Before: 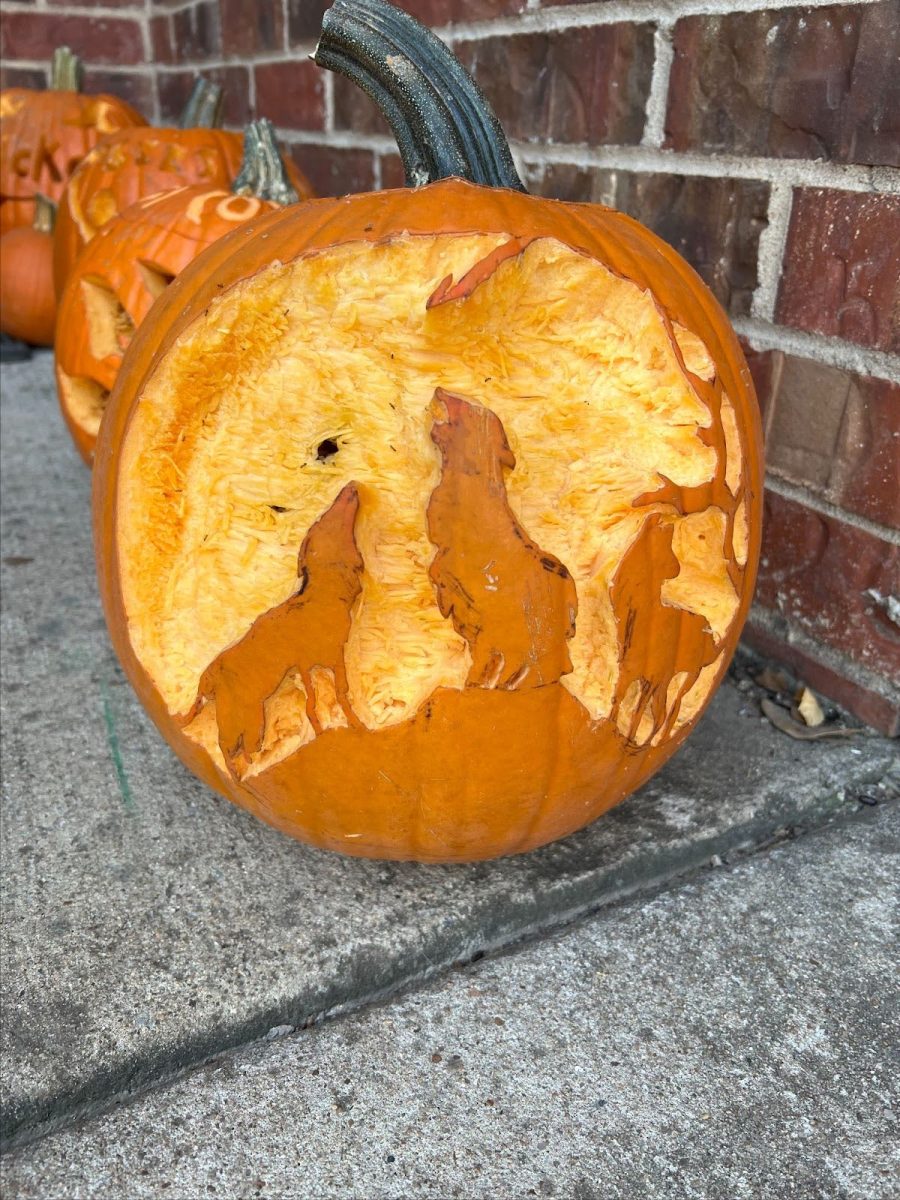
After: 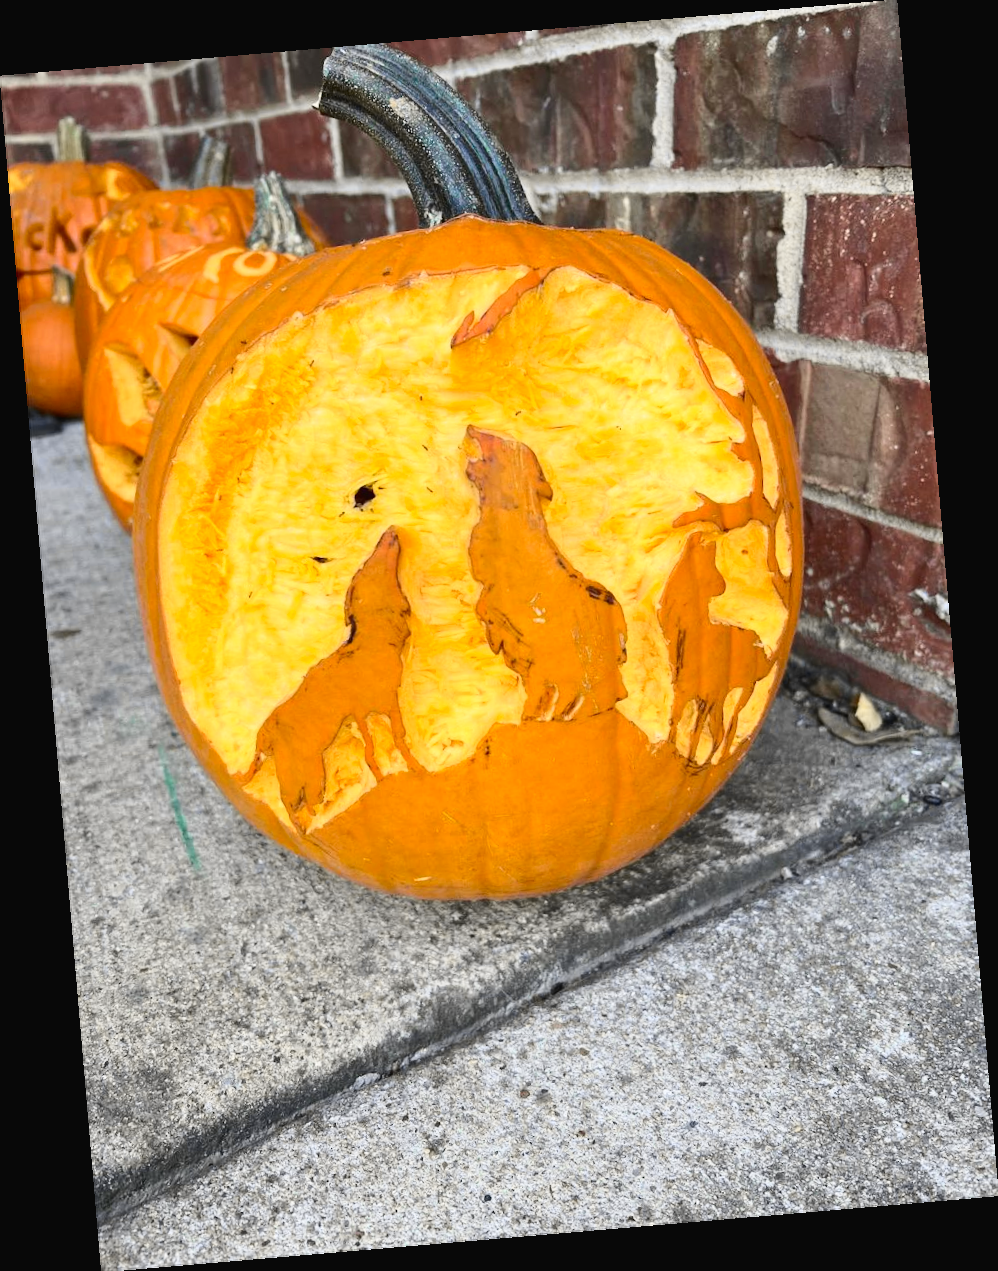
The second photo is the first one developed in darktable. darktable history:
tone curve: curves: ch0 [(0, 0.023) (0.103, 0.087) (0.277, 0.28) (0.46, 0.554) (0.569, 0.68) (0.735, 0.843) (0.994, 0.984)]; ch1 [(0, 0) (0.324, 0.285) (0.456, 0.438) (0.488, 0.497) (0.512, 0.503) (0.535, 0.535) (0.599, 0.606) (0.715, 0.738) (1, 1)]; ch2 [(0, 0) (0.369, 0.388) (0.449, 0.431) (0.478, 0.471) (0.502, 0.503) (0.55, 0.553) (0.603, 0.602) (0.656, 0.713) (1, 1)], color space Lab, independent channels, preserve colors none
rotate and perspective: rotation -4.86°, automatic cropping off
